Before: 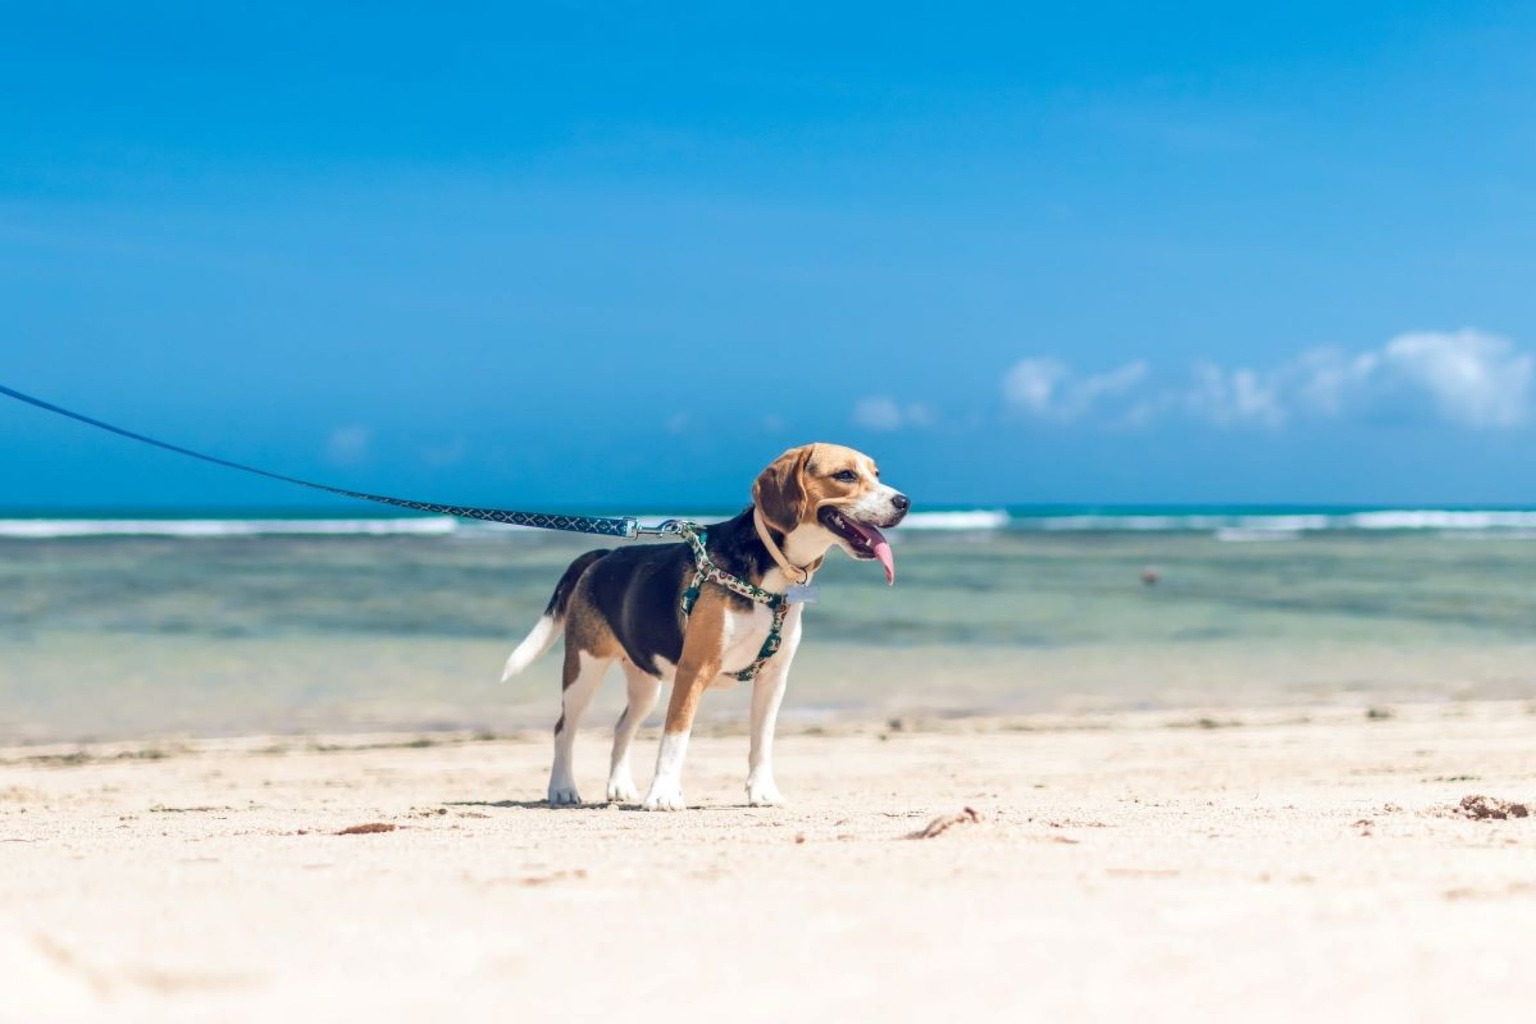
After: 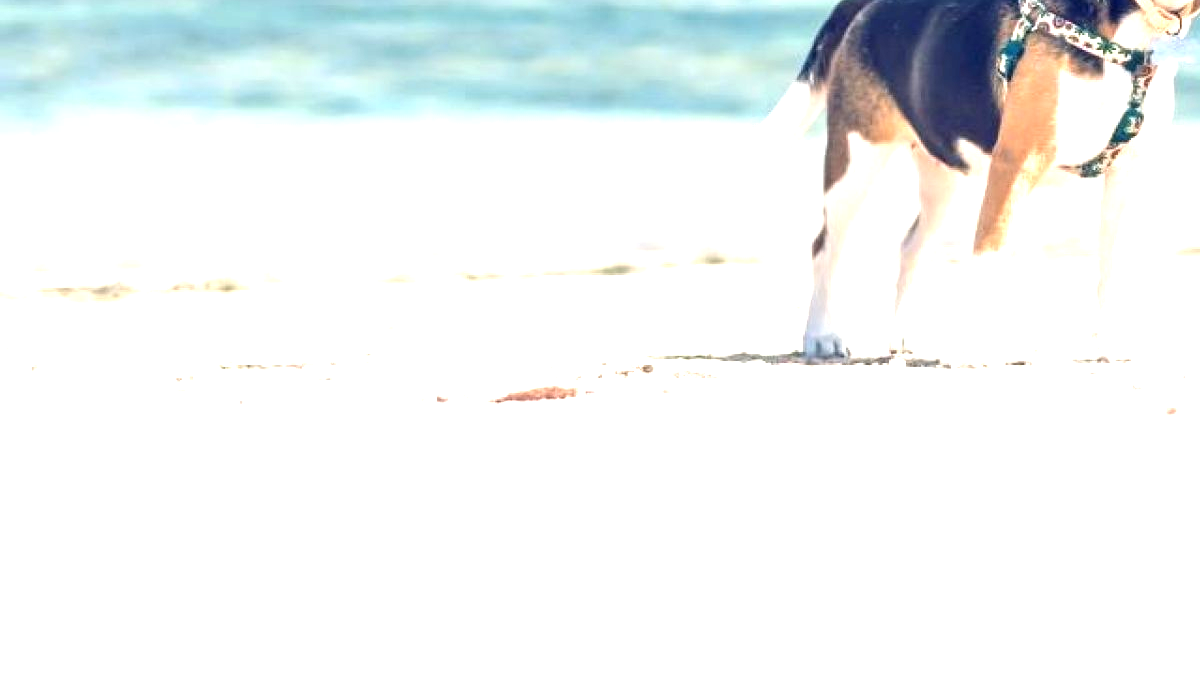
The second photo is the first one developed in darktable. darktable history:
exposure: black level correction 0, exposure 1.45 EV, compensate exposure bias true, compensate highlight preservation false
crop and rotate: top 54.778%, right 46.61%, bottom 0.159%
